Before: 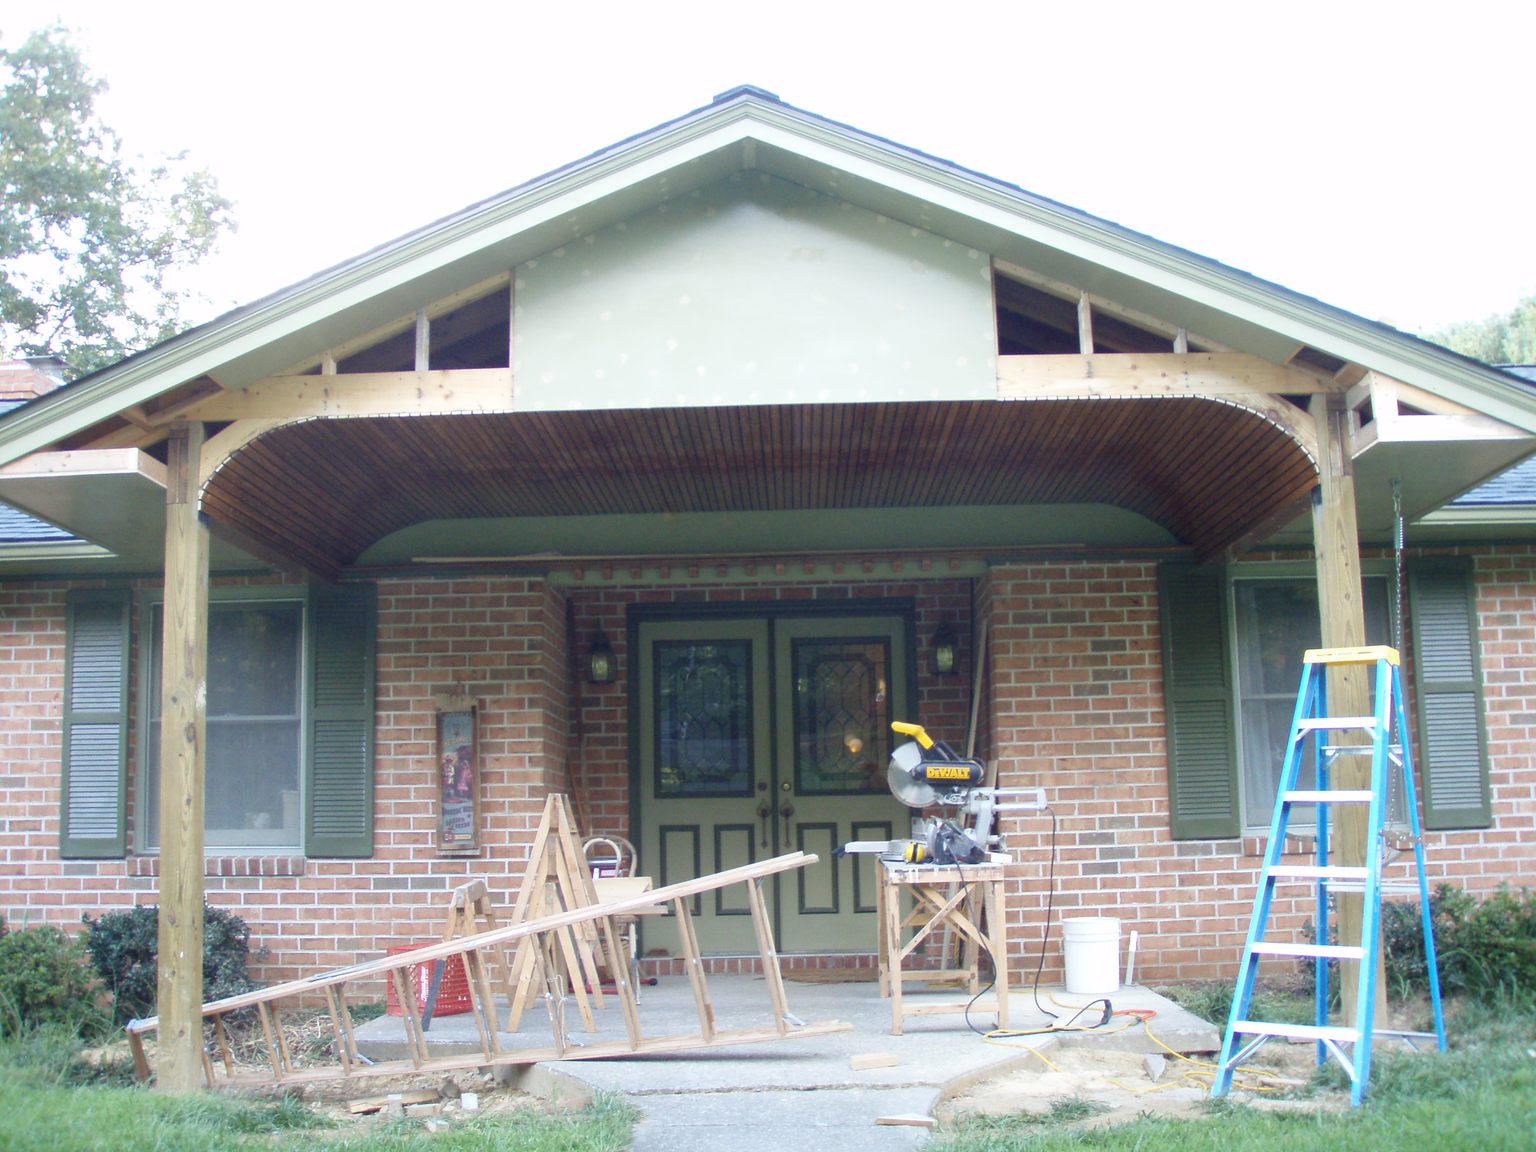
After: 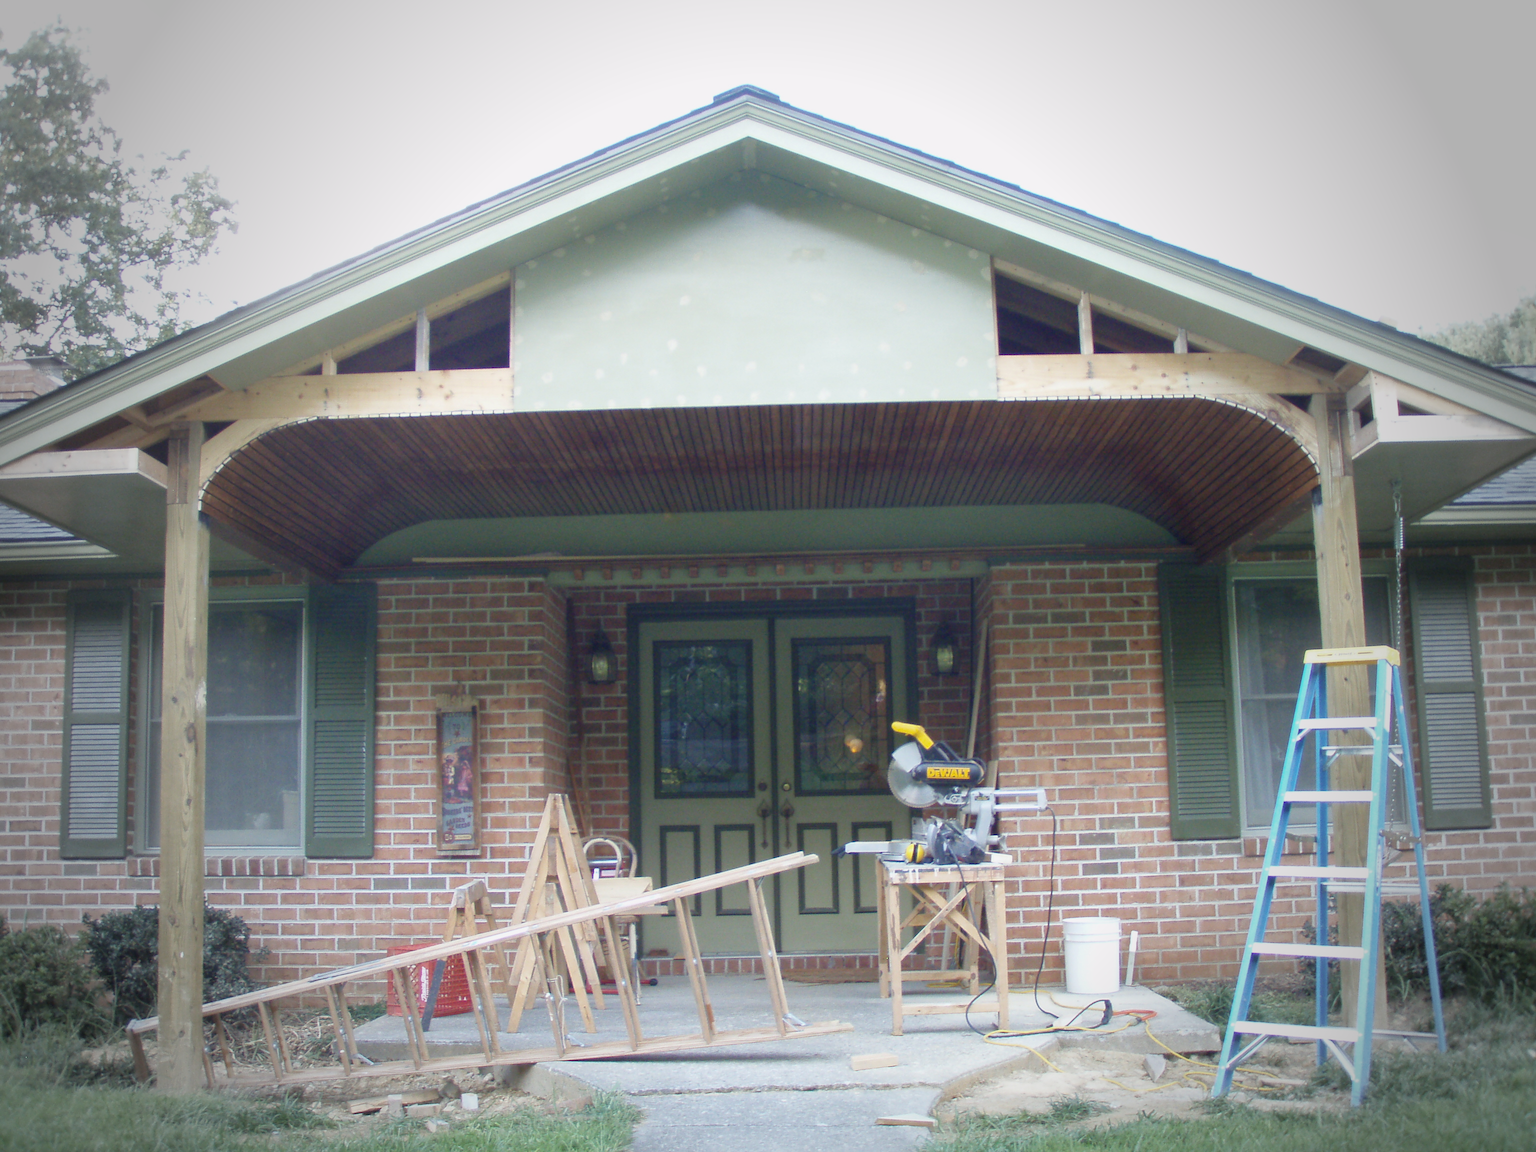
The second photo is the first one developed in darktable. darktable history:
shadows and highlights: shadows 25.49, white point adjustment -2.99, highlights -29.76
vignetting: fall-off start 65.2%, width/height ratio 0.883
